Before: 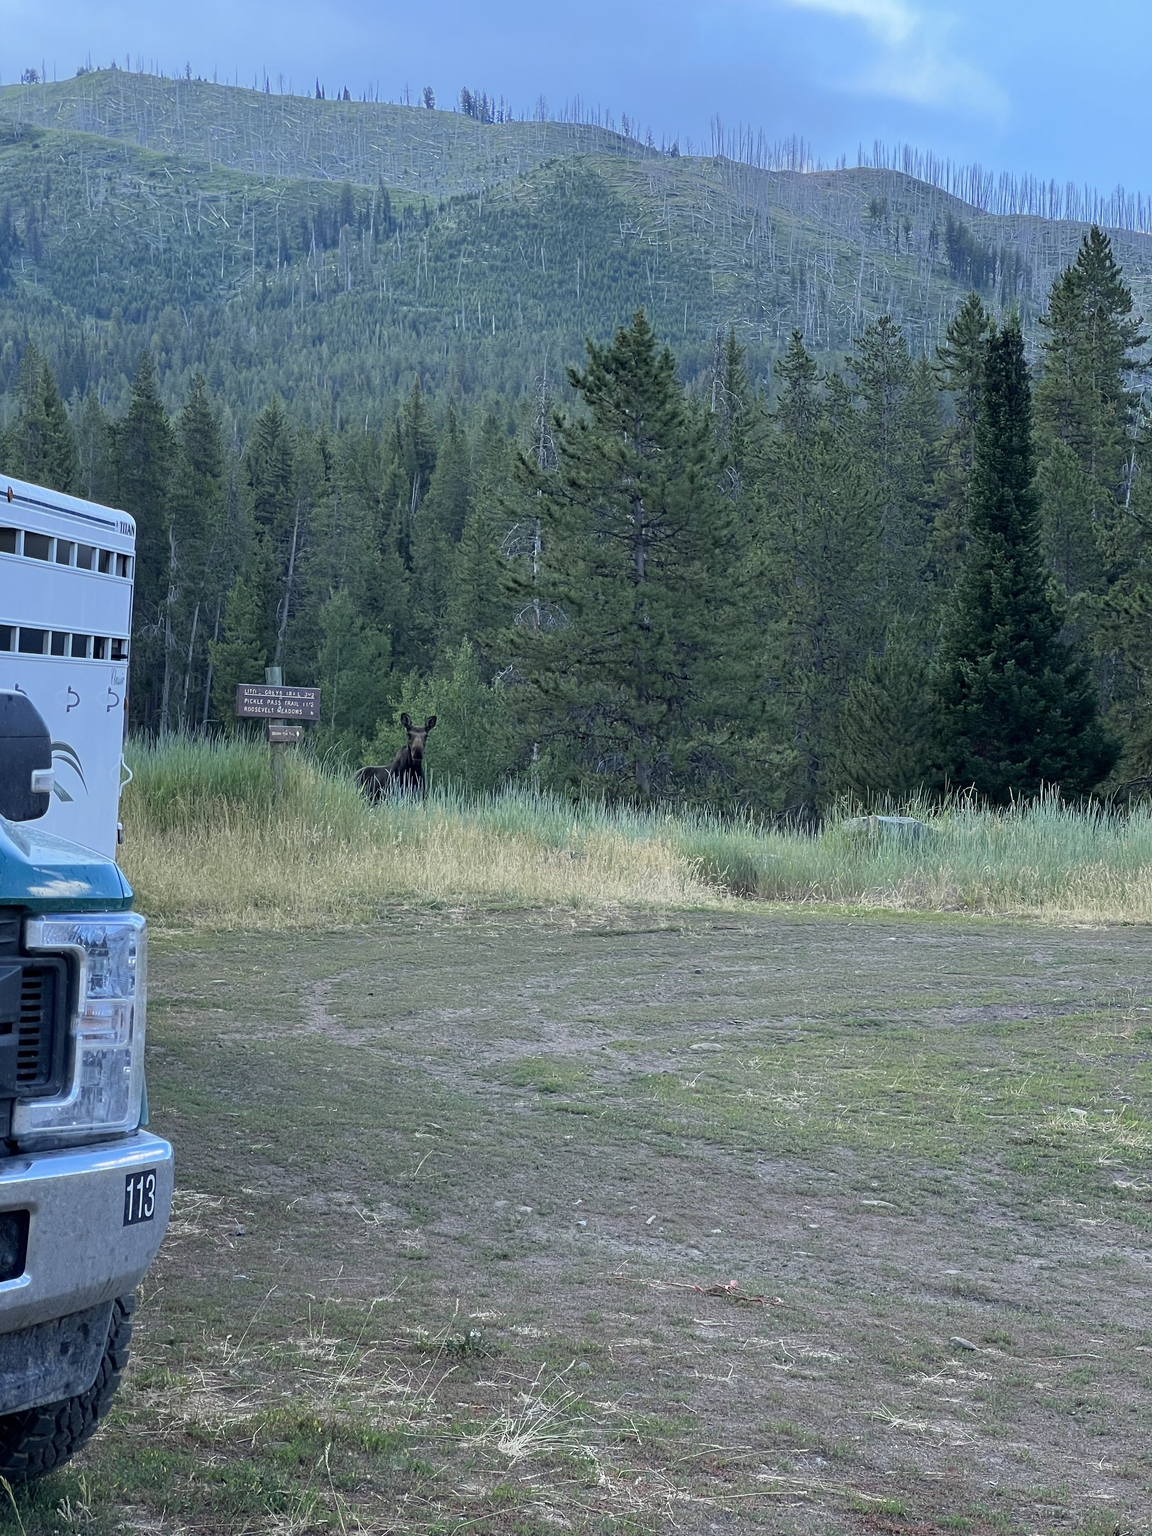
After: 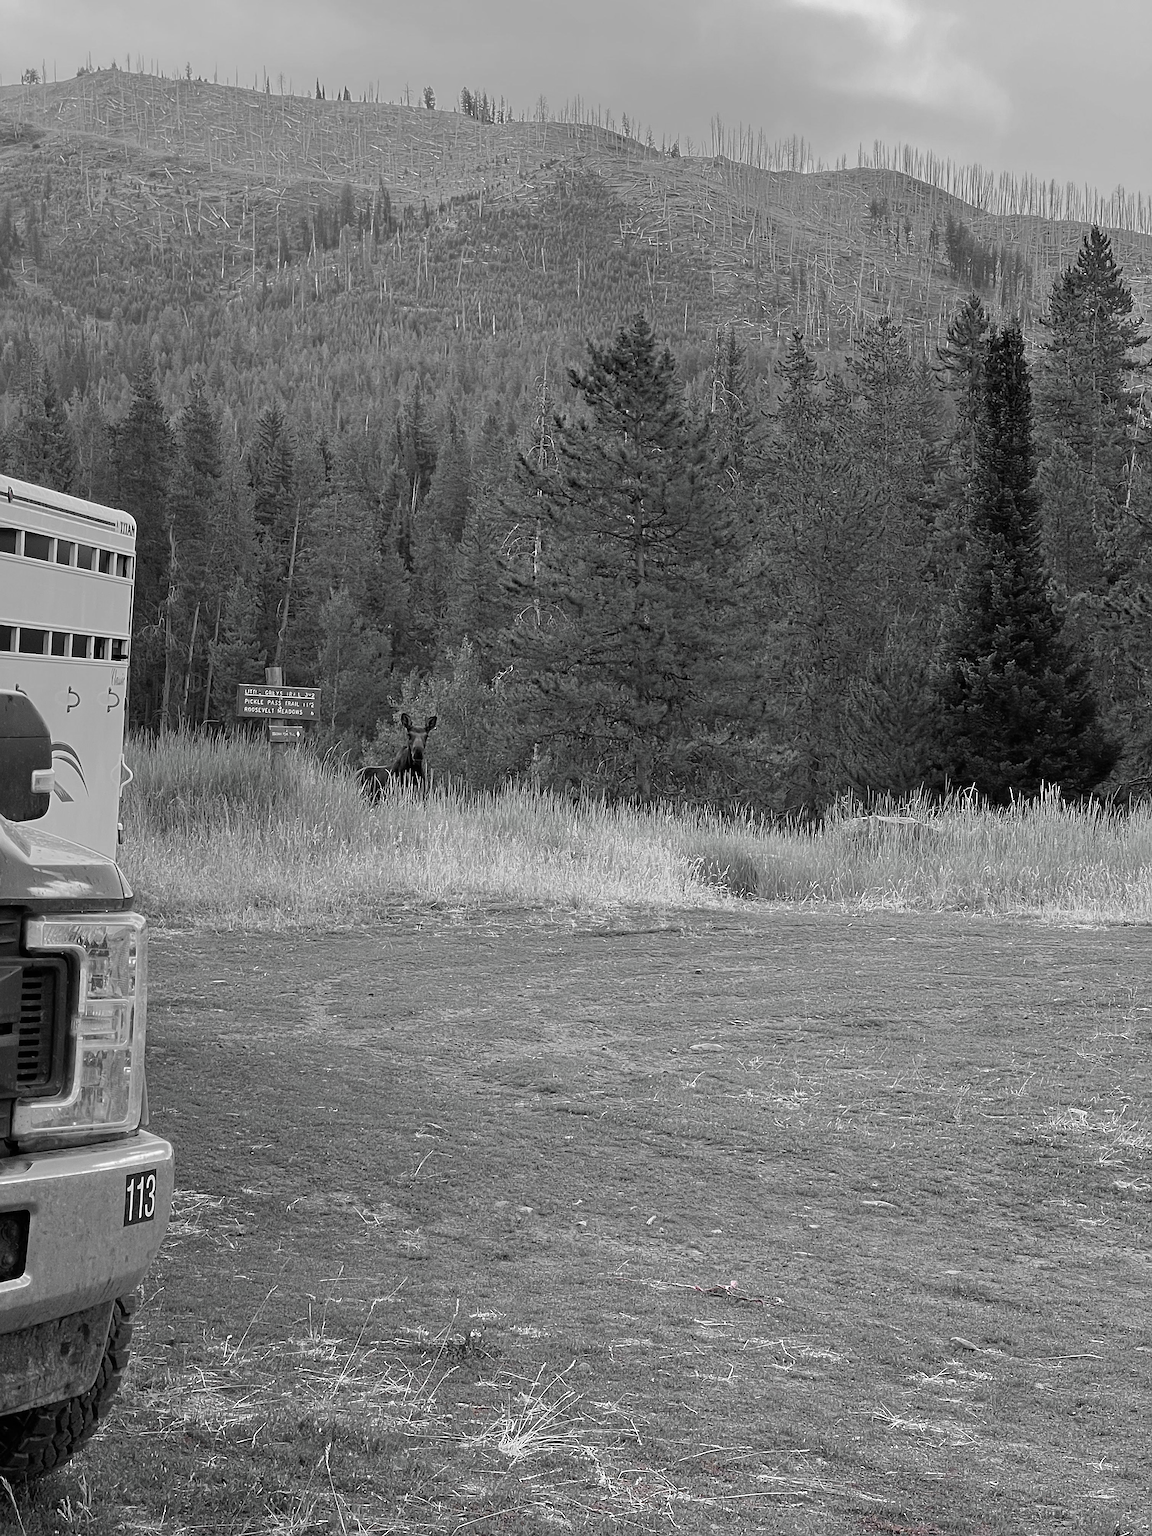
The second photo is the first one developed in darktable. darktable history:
color zones: curves: ch0 [(0, 0.65) (0.096, 0.644) (0.221, 0.539) (0.429, 0.5) (0.571, 0.5) (0.714, 0.5) (0.857, 0.5) (1, 0.65)]; ch1 [(0, 0.5) (0.143, 0.5) (0.257, -0.002) (0.429, 0.04) (0.571, -0.001) (0.714, -0.015) (0.857, 0.024) (1, 0.5)]
sharpen: on, module defaults
